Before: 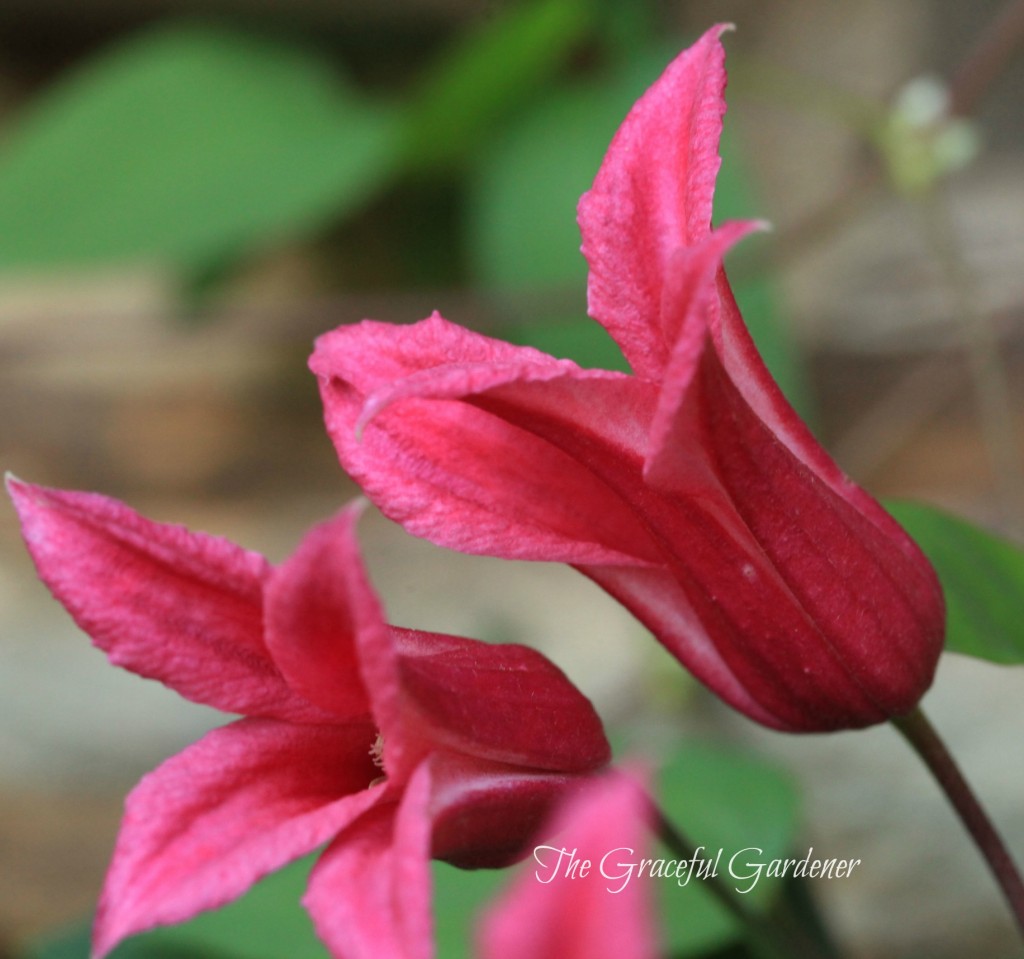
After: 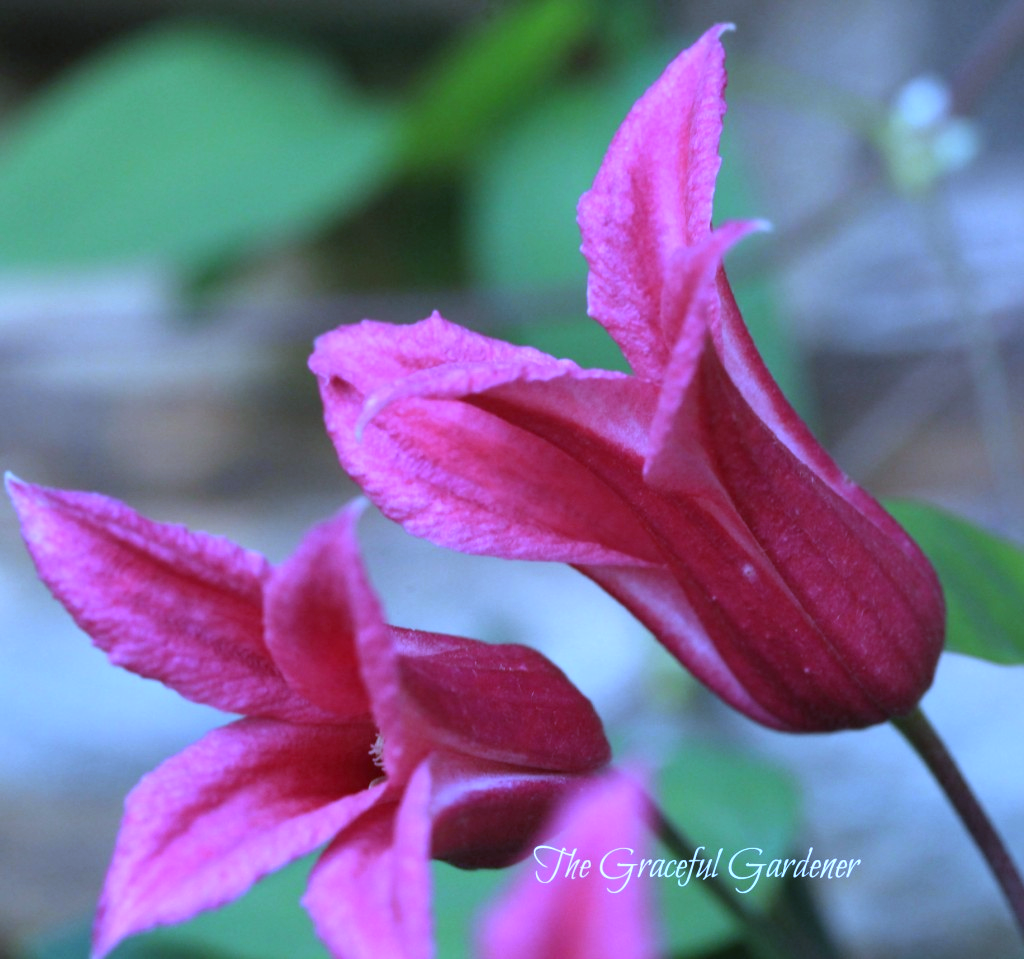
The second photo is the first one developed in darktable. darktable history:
white balance: red 0.766, blue 1.537
exposure: exposure 0.515 EV, compensate highlight preservation false
